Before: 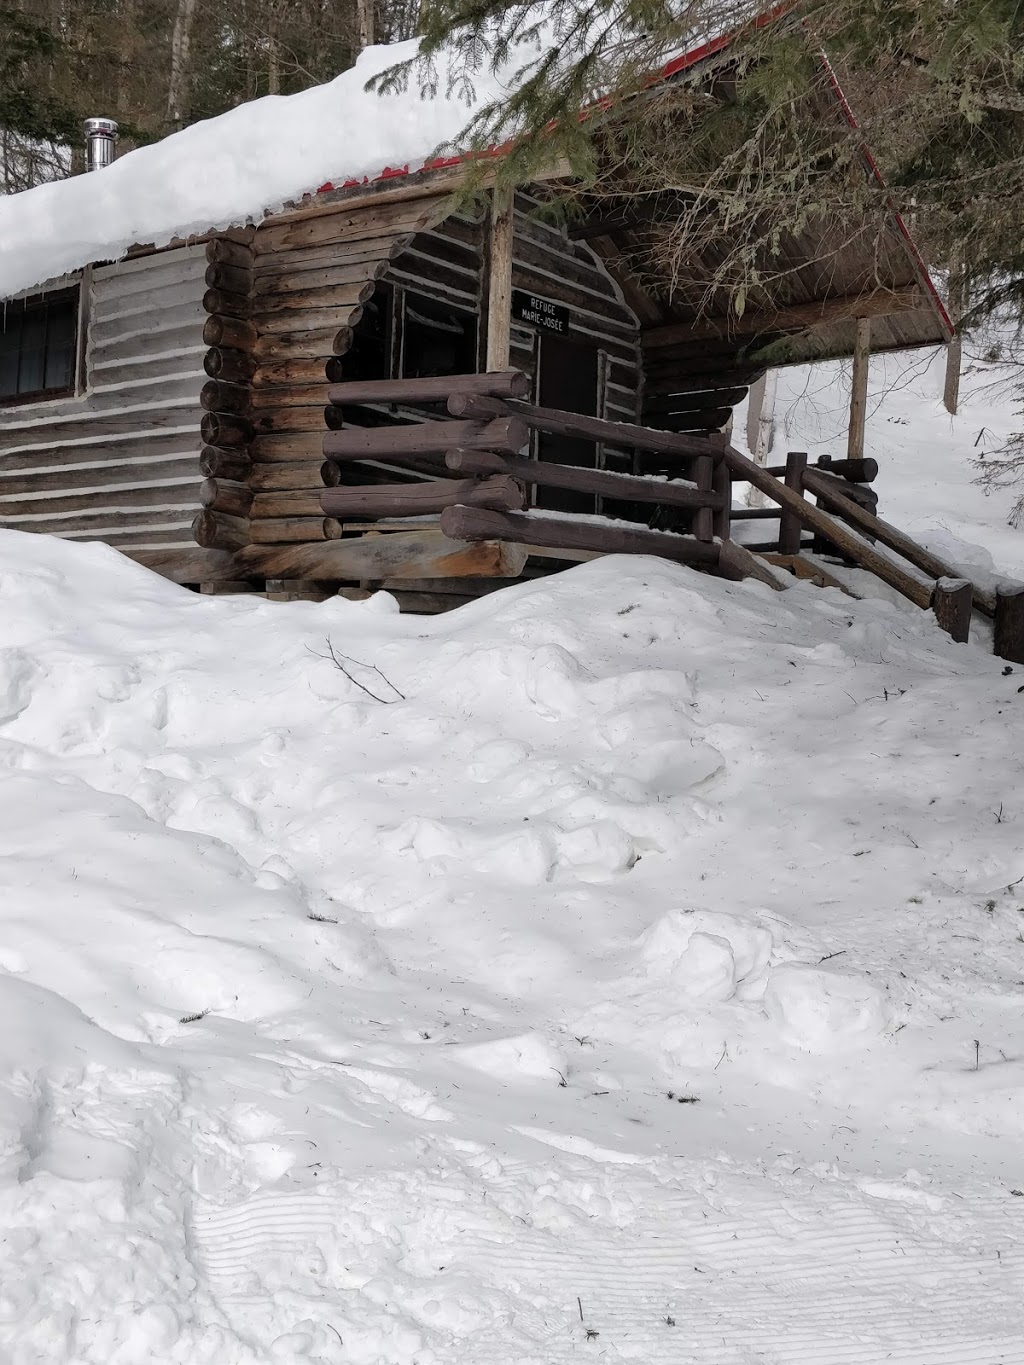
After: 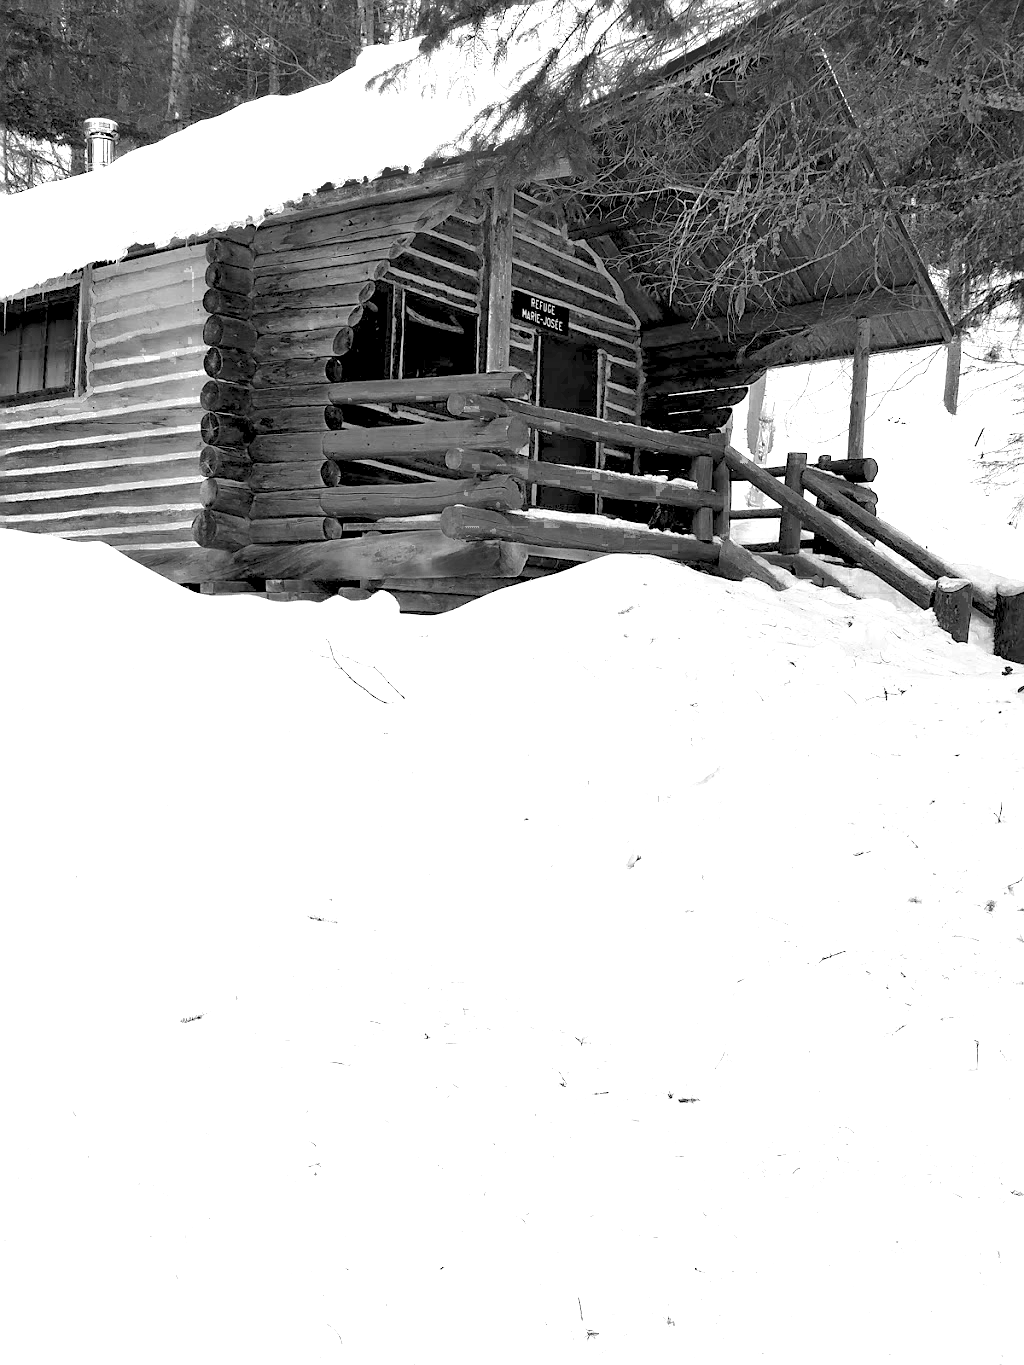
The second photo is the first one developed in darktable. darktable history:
velvia: strength 50.86%, mid-tones bias 0.511
exposure: black level correction 0, exposure 1.19 EV, compensate highlight preservation false
levels: levels [0.072, 0.414, 0.976]
sharpen: radius 1.862, amount 0.409, threshold 1.713
color zones: curves: ch0 [(0.287, 0.048) (0.493, 0.484) (0.737, 0.816)]; ch1 [(0, 0) (0.143, 0) (0.286, 0) (0.429, 0) (0.571, 0) (0.714, 0) (0.857, 0)]
